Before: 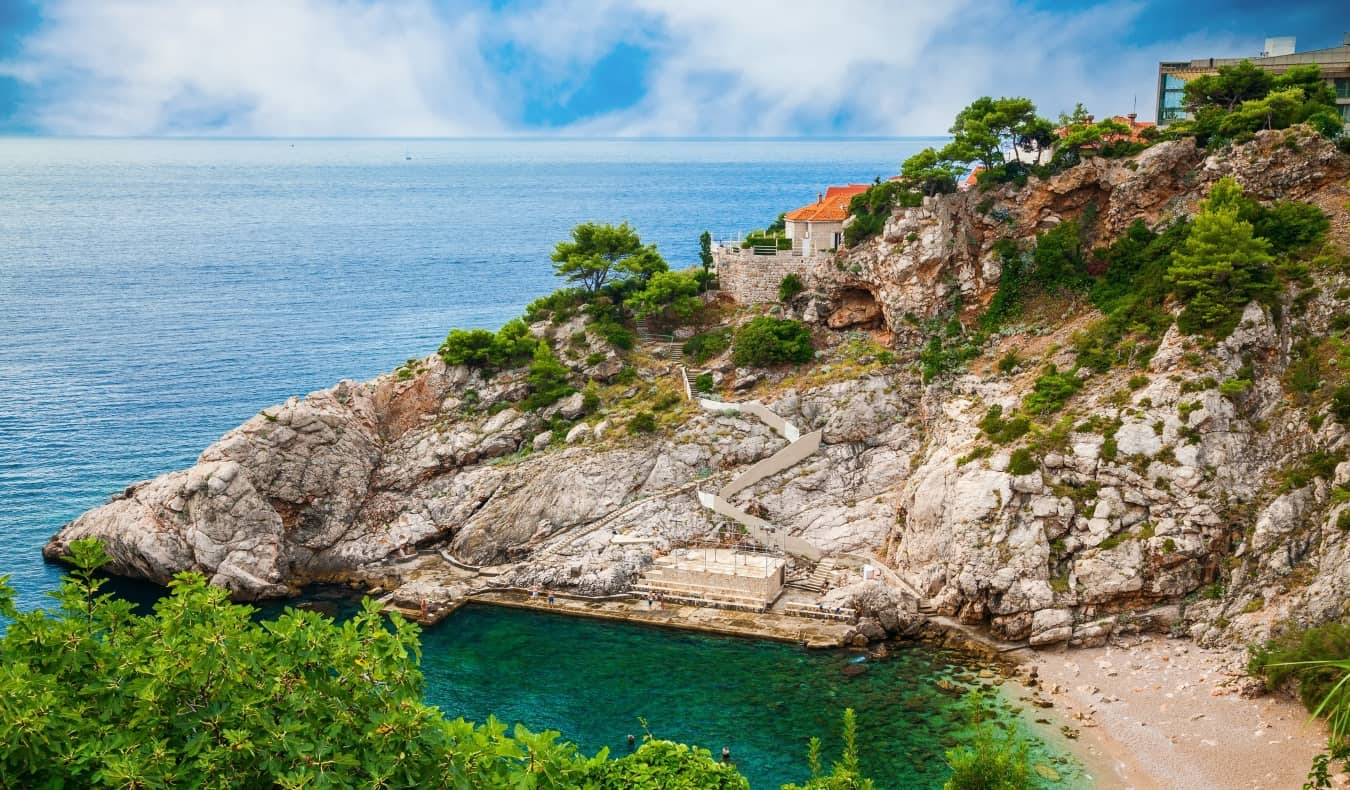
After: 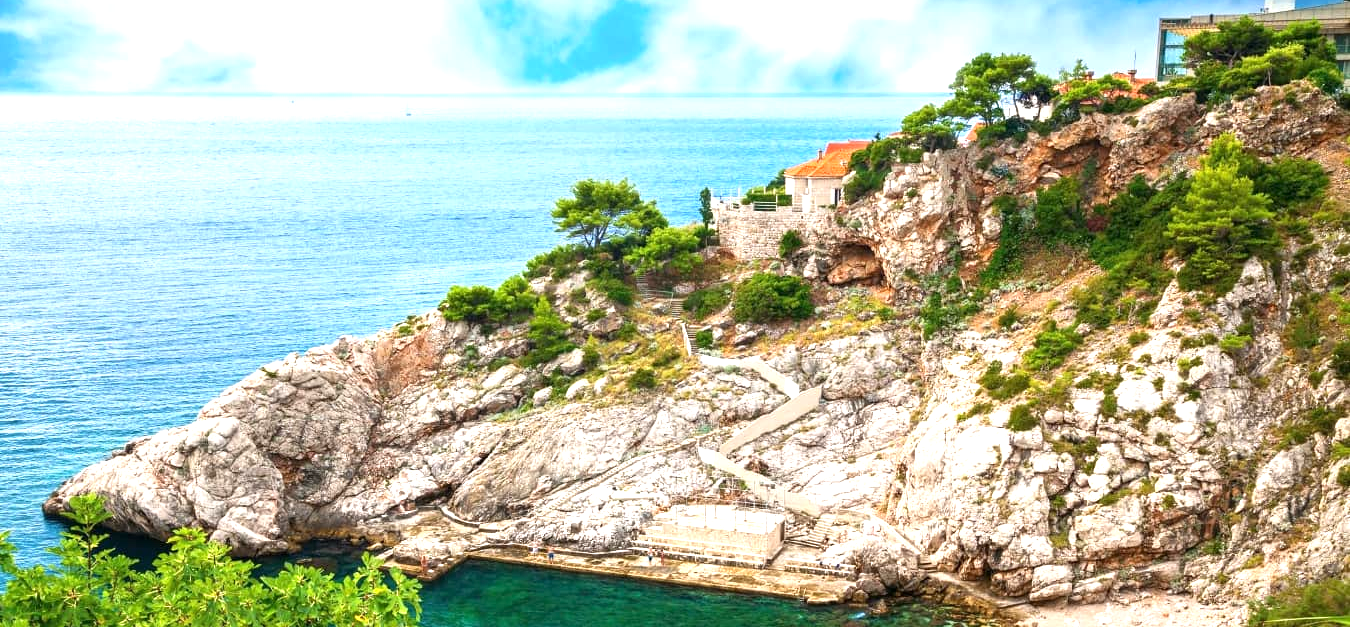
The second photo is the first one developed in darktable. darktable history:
crop and rotate: top 5.663%, bottom 14.92%
exposure: exposure 0.949 EV, compensate highlight preservation false
